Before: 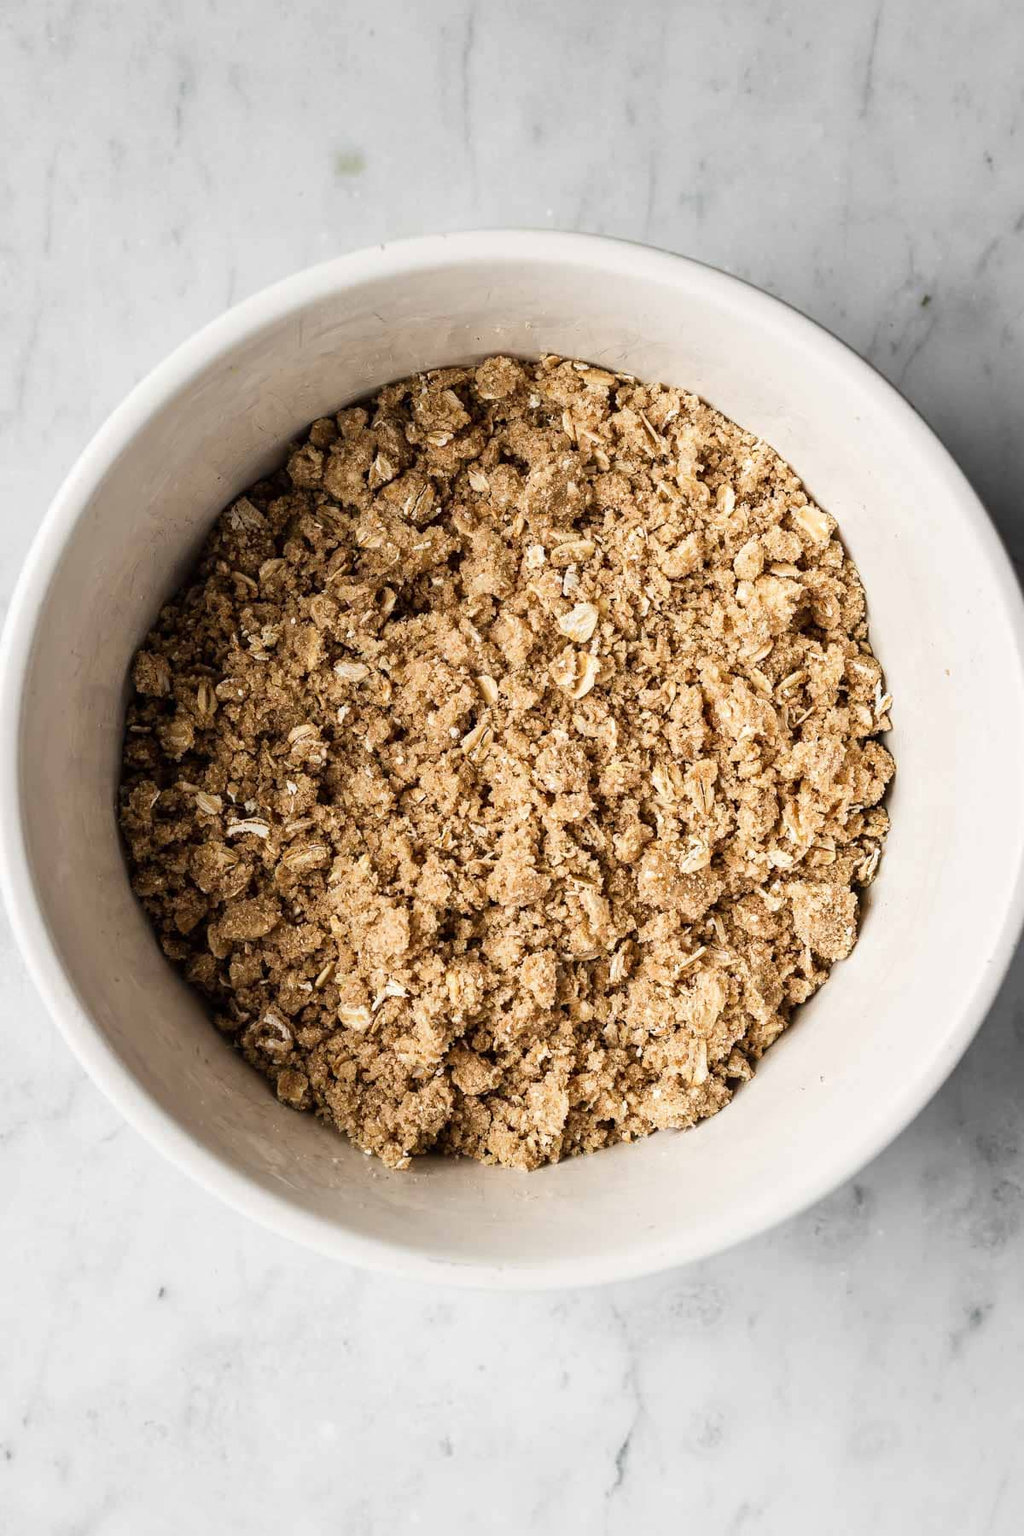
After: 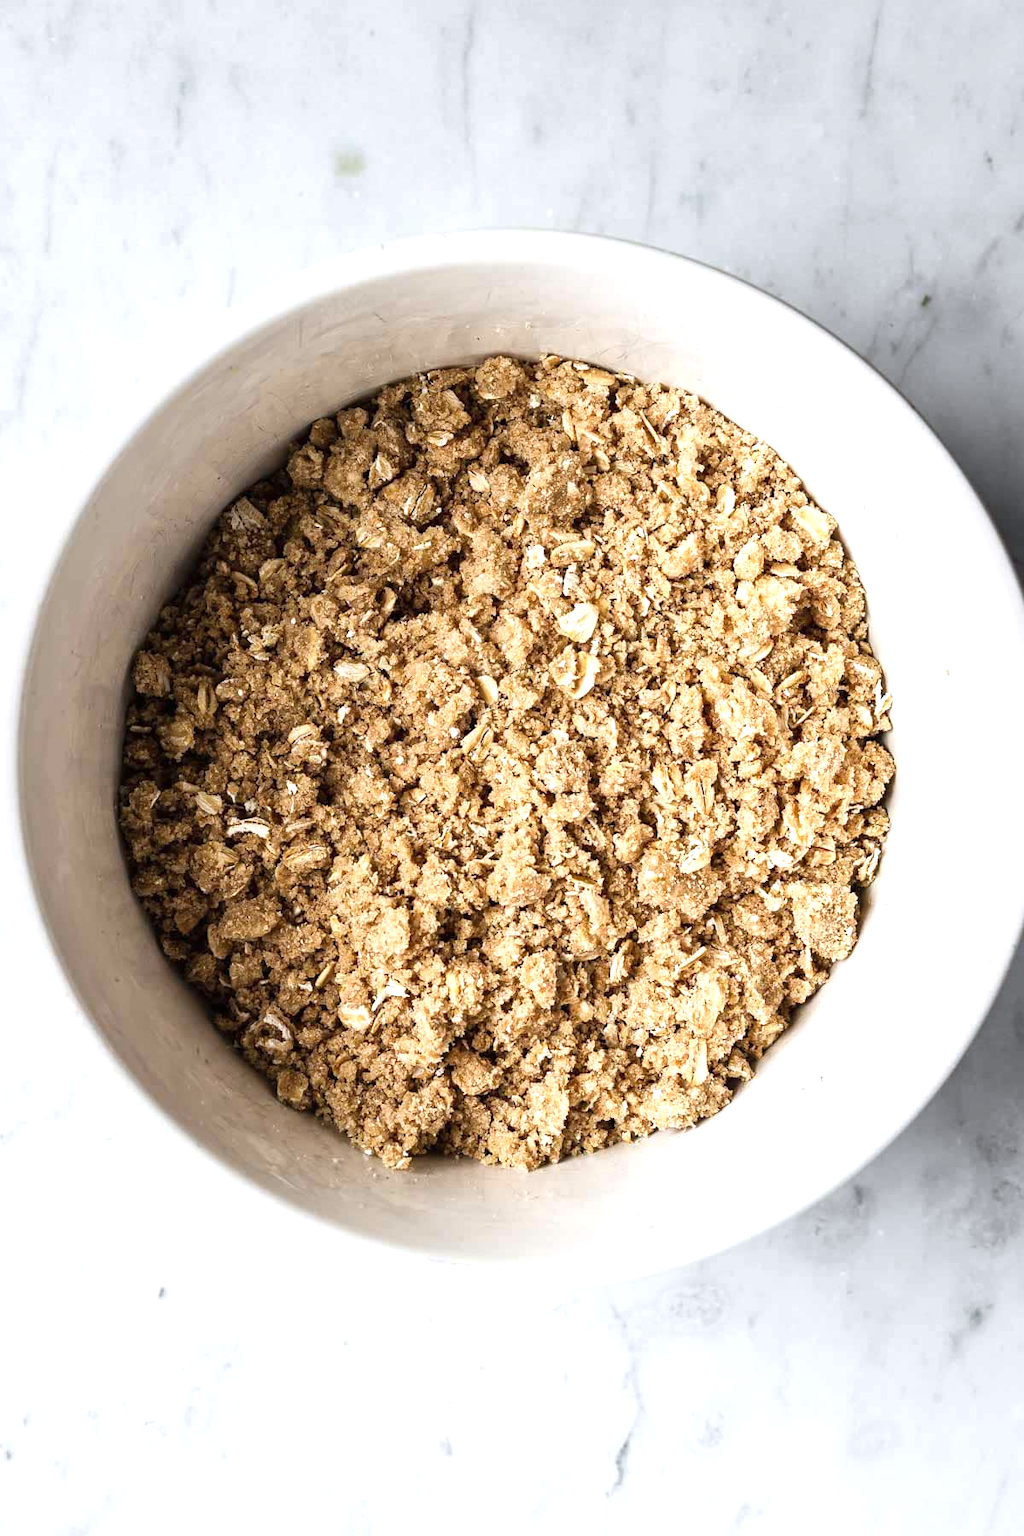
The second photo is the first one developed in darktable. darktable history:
exposure: black level correction 0, exposure 0.5 EV, compensate exposure bias true, compensate highlight preservation false
white balance: red 0.98, blue 1.034
